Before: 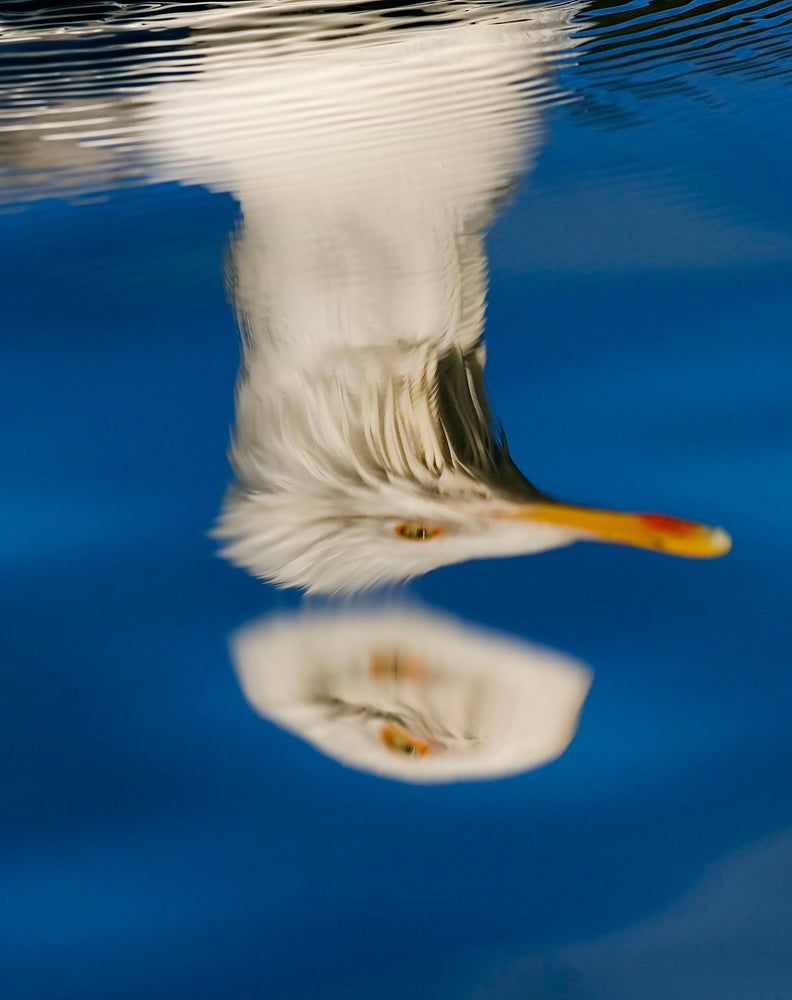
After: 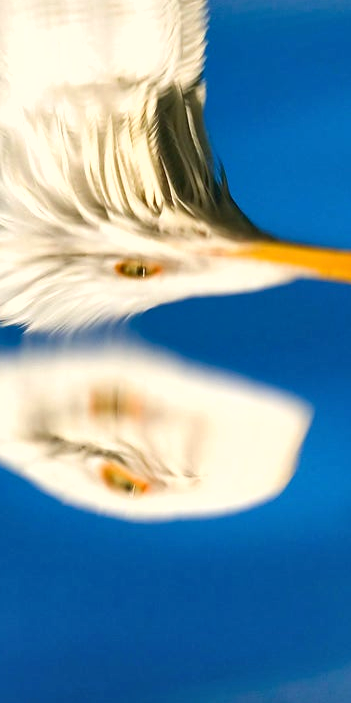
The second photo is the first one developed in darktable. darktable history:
exposure: black level correction 0, exposure 0.9 EV, compensate highlight preservation false
crop: left 35.432%, top 26.233%, right 20.145%, bottom 3.432%
shadows and highlights: shadows 29.61, highlights -30.47, low approximation 0.01, soften with gaussian
